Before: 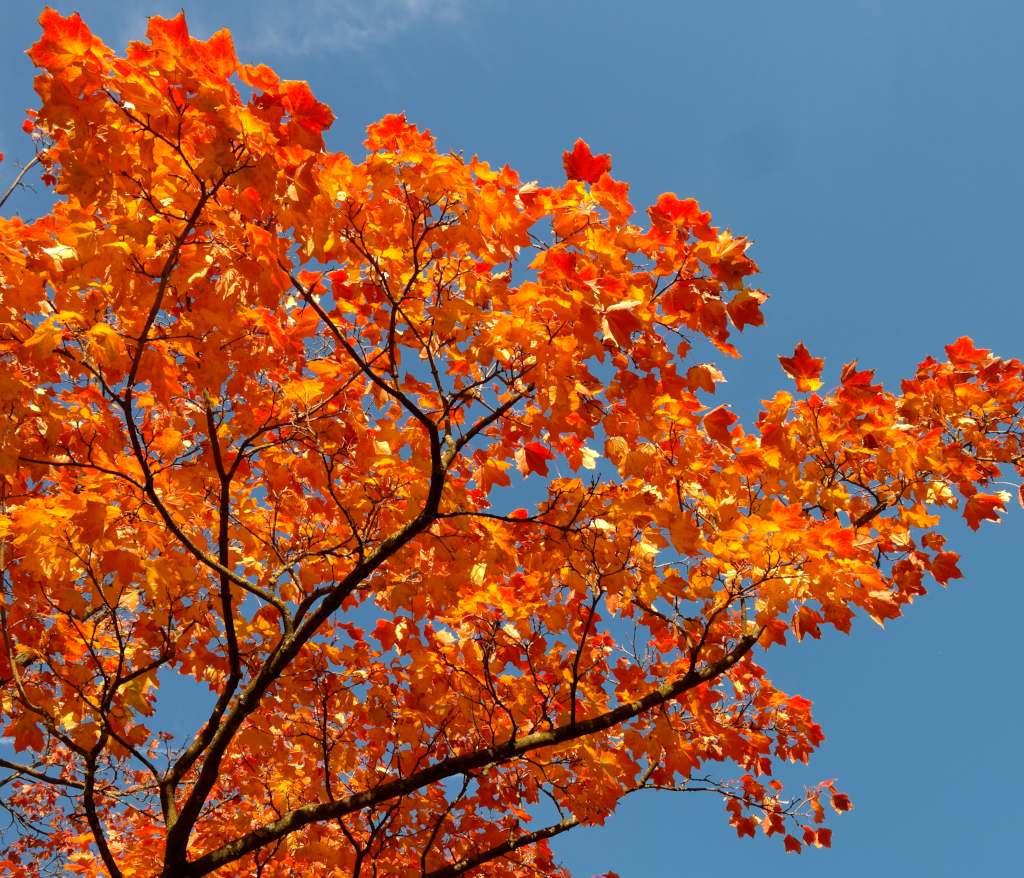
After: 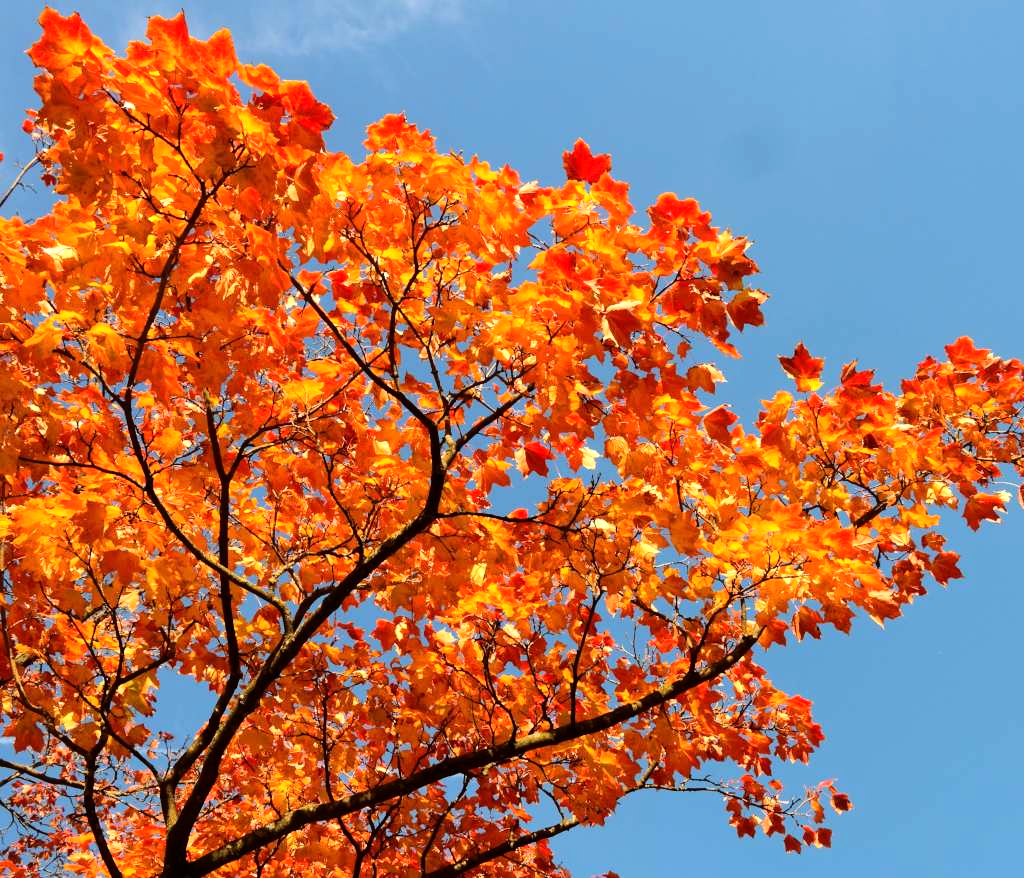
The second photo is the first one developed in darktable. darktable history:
base curve: curves: ch0 [(0, 0) (0.032, 0.025) (0.121, 0.166) (0.206, 0.329) (0.605, 0.79) (1, 1)]
